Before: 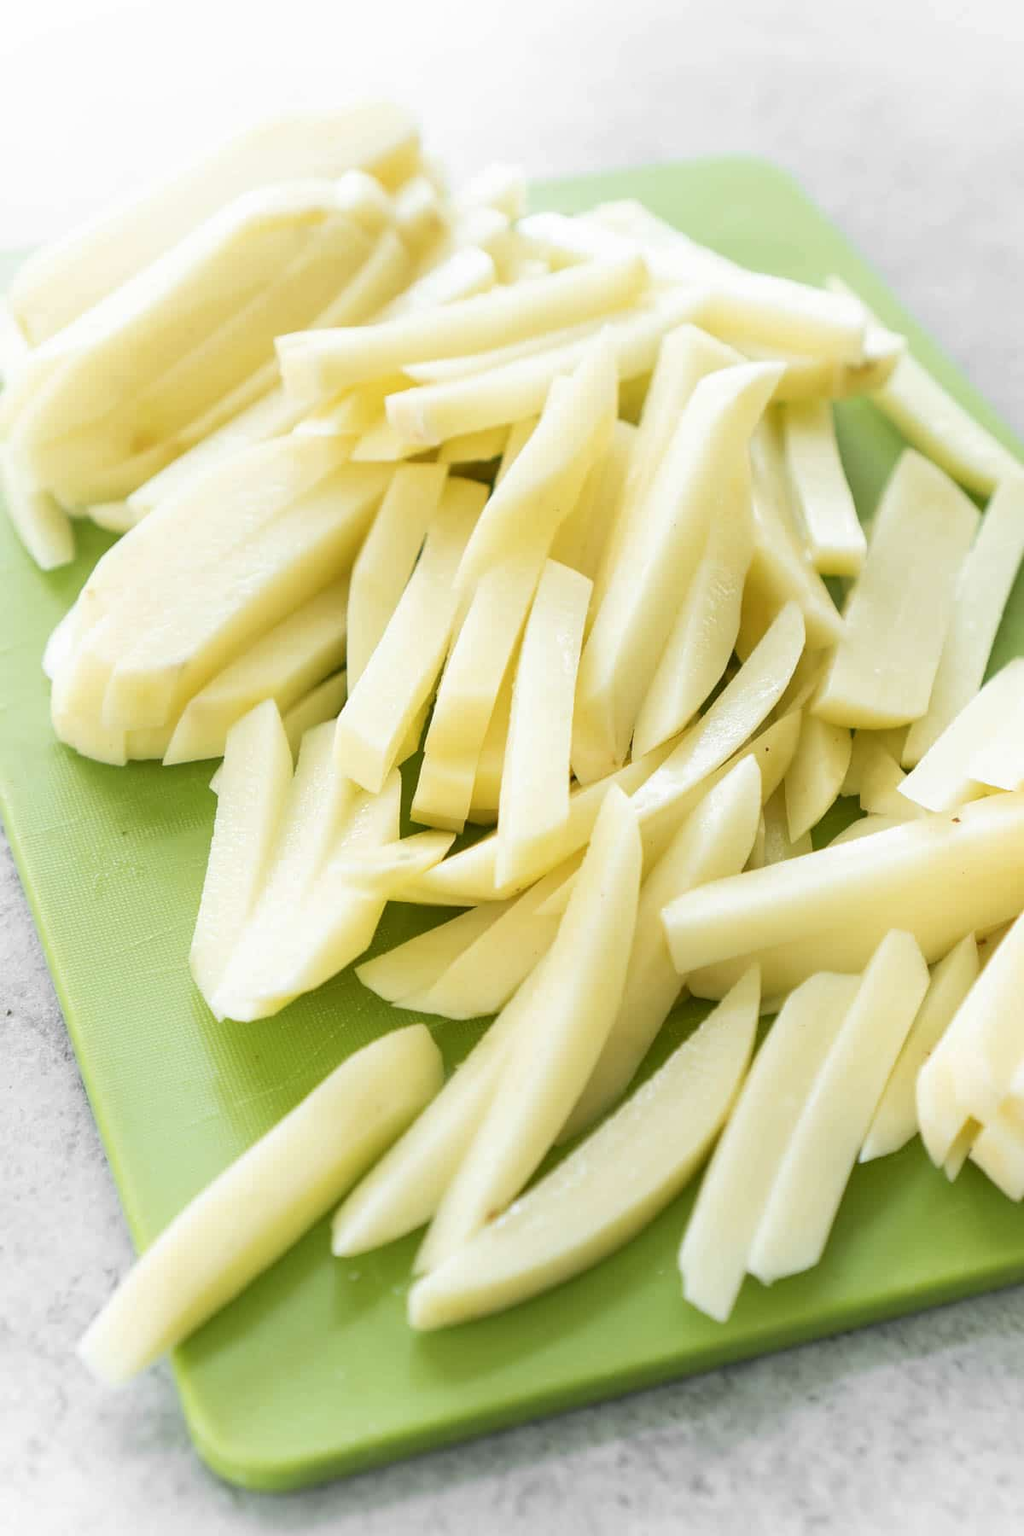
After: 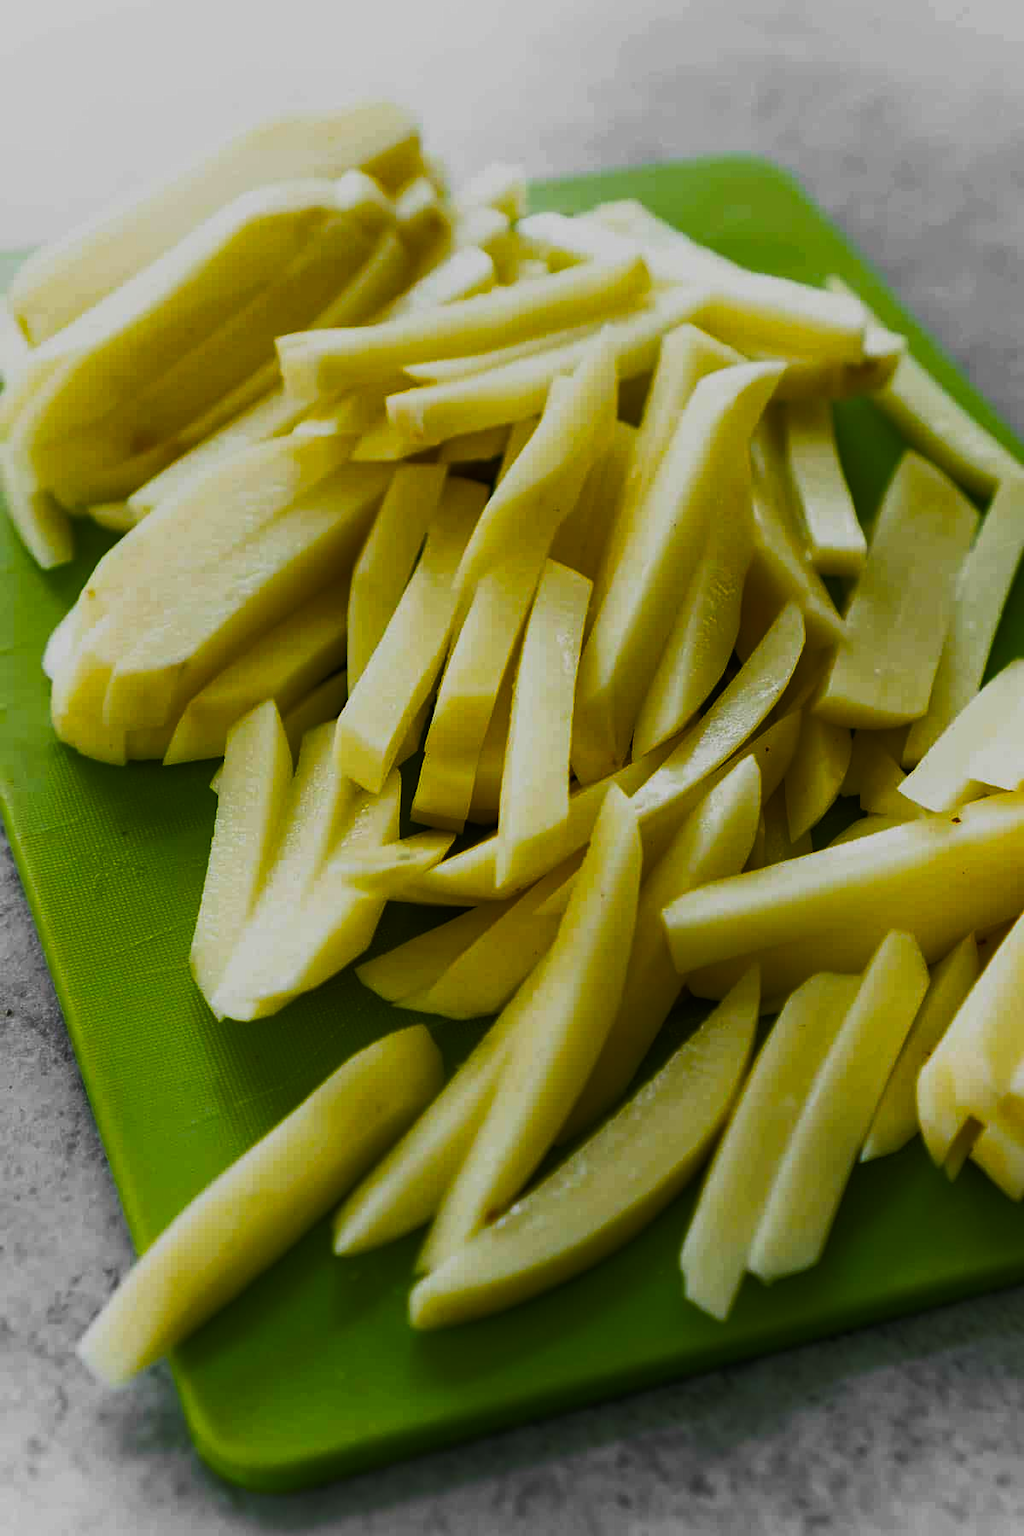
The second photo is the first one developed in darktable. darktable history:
base curve: curves: ch0 [(0, 0) (0.007, 0.004) (0.027, 0.03) (0.046, 0.07) (0.207, 0.54) (0.442, 0.872) (0.673, 0.972) (1, 1)], preserve colors none
exposure: exposure -1.468 EV, compensate highlight preservation false
color balance rgb: linear chroma grading › global chroma 40.15%, perceptual saturation grading › global saturation 60.58%, perceptual saturation grading › highlights 20.44%, perceptual saturation grading › shadows -50.36%, perceptual brilliance grading › highlights 2.19%, perceptual brilliance grading › mid-tones -50.36%, perceptual brilliance grading › shadows -50.36%
